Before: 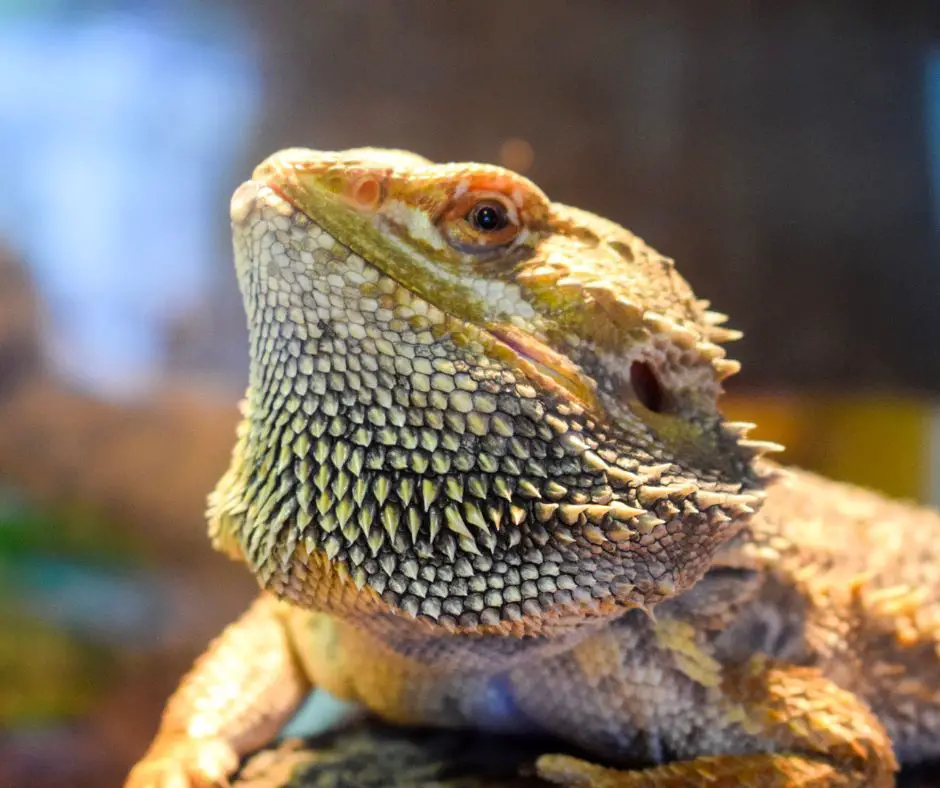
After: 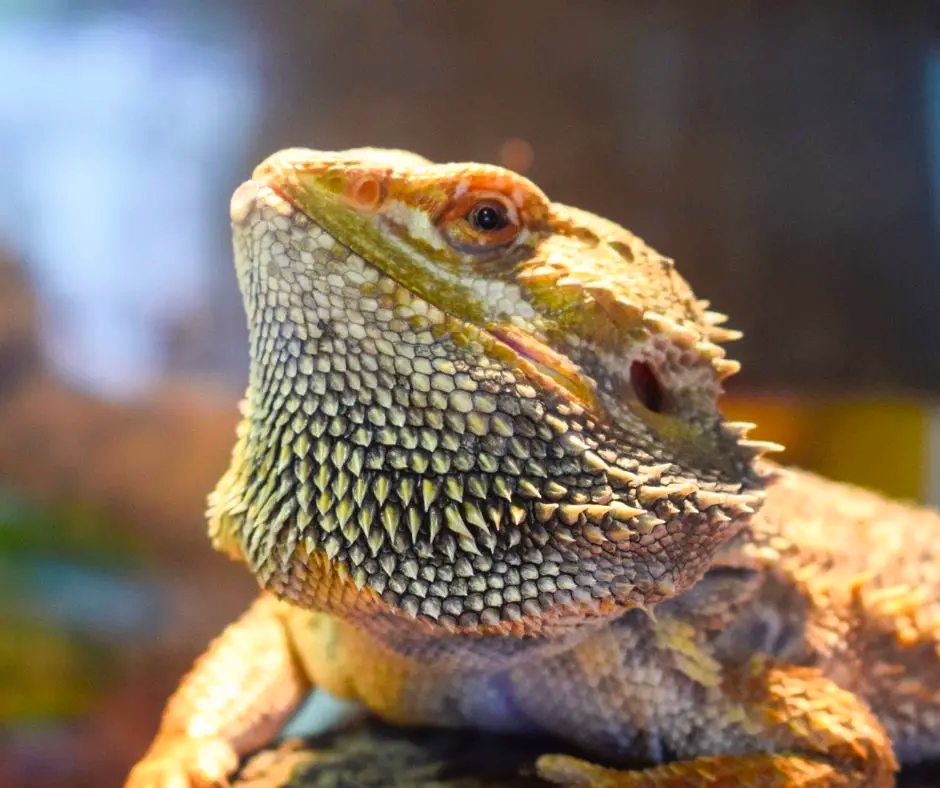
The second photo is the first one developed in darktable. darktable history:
tone curve: curves: ch0 [(0, 0.024) (0.119, 0.146) (0.474, 0.464) (0.718, 0.721) (0.817, 0.839) (1, 0.998)]; ch1 [(0, 0) (0.377, 0.416) (0.439, 0.451) (0.477, 0.477) (0.501, 0.504) (0.538, 0.544) (0.58, 0.602) (0.664, 0.676) (0.783, 0.804) (1, 1)]; ch2 [(0, 0) (0.38, 0.405) (0.463, 0.456) (0.498, 0.497) (0.524, 0.535) (0.578, 0.576) (0.648, 0.665) (1, 1)], color space Lab, independent channels, preserve colors none
